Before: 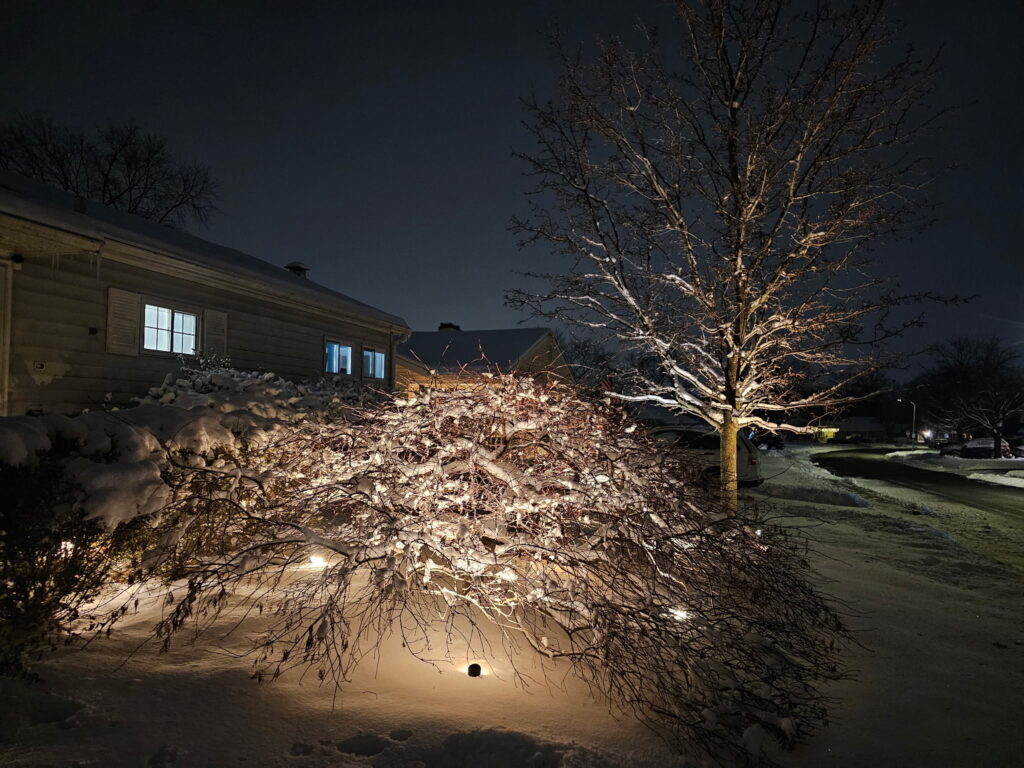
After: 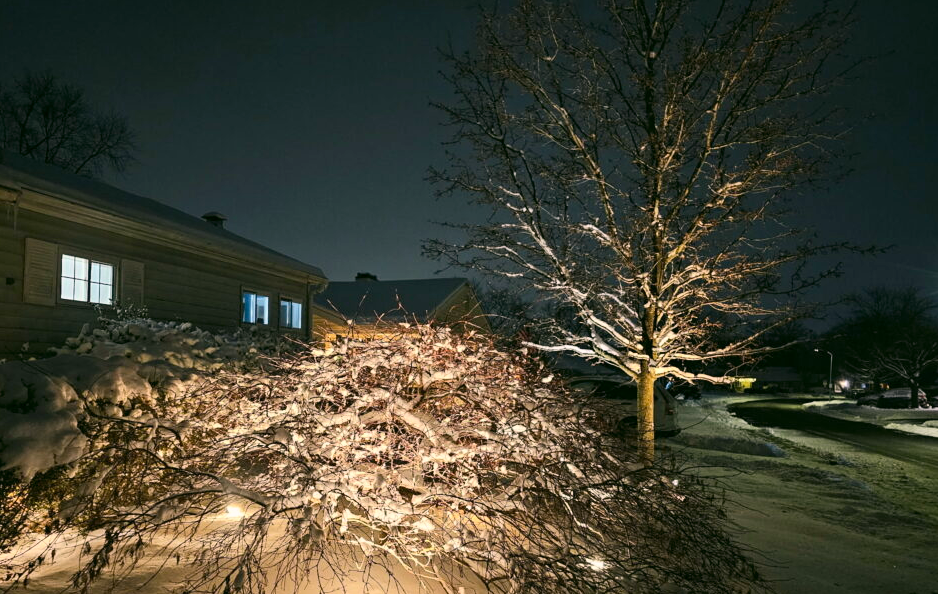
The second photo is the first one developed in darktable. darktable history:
color correction: highlights a* 4.02, highlights b* 4.98, shadows a* -7.55, shadows b* 4.98
crop: left 8.155%, top 6.611%, bottom 15.385%
contrast brightness saturation: contrast 0.2, brightness 0.16, saturation 0.22
